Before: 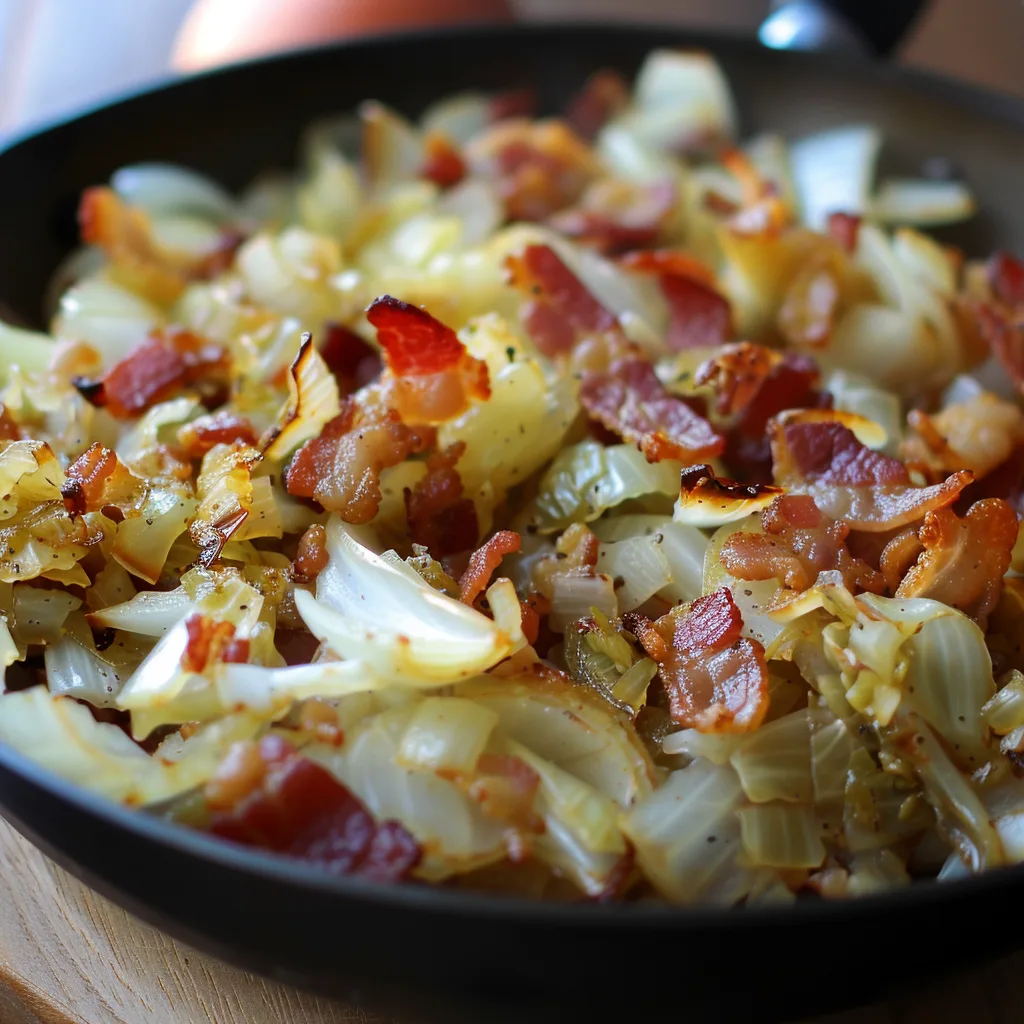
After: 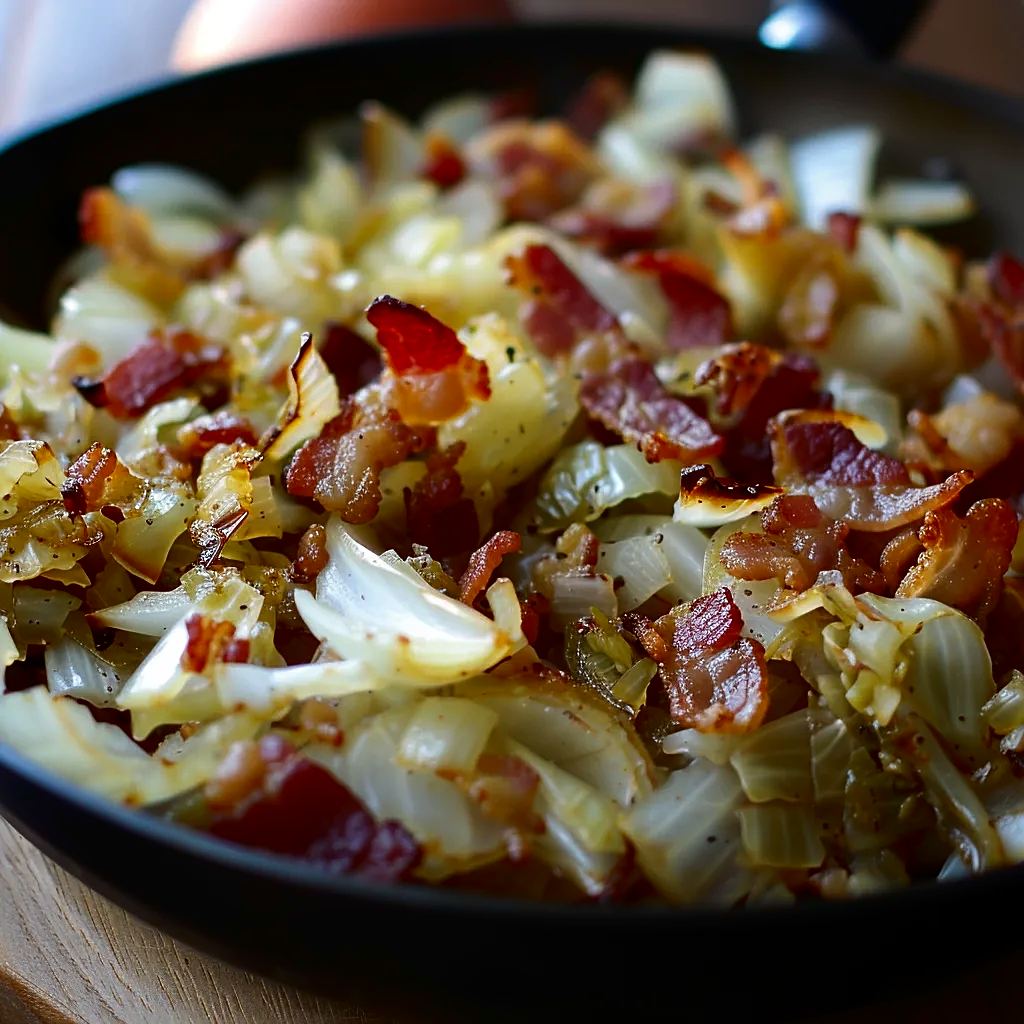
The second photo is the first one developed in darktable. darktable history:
tone curve: curves: ch0 [(0, 0) (0.153, 0.06) (1, 1)], color space Lab, independent channels
sharpen: on, module defaults
